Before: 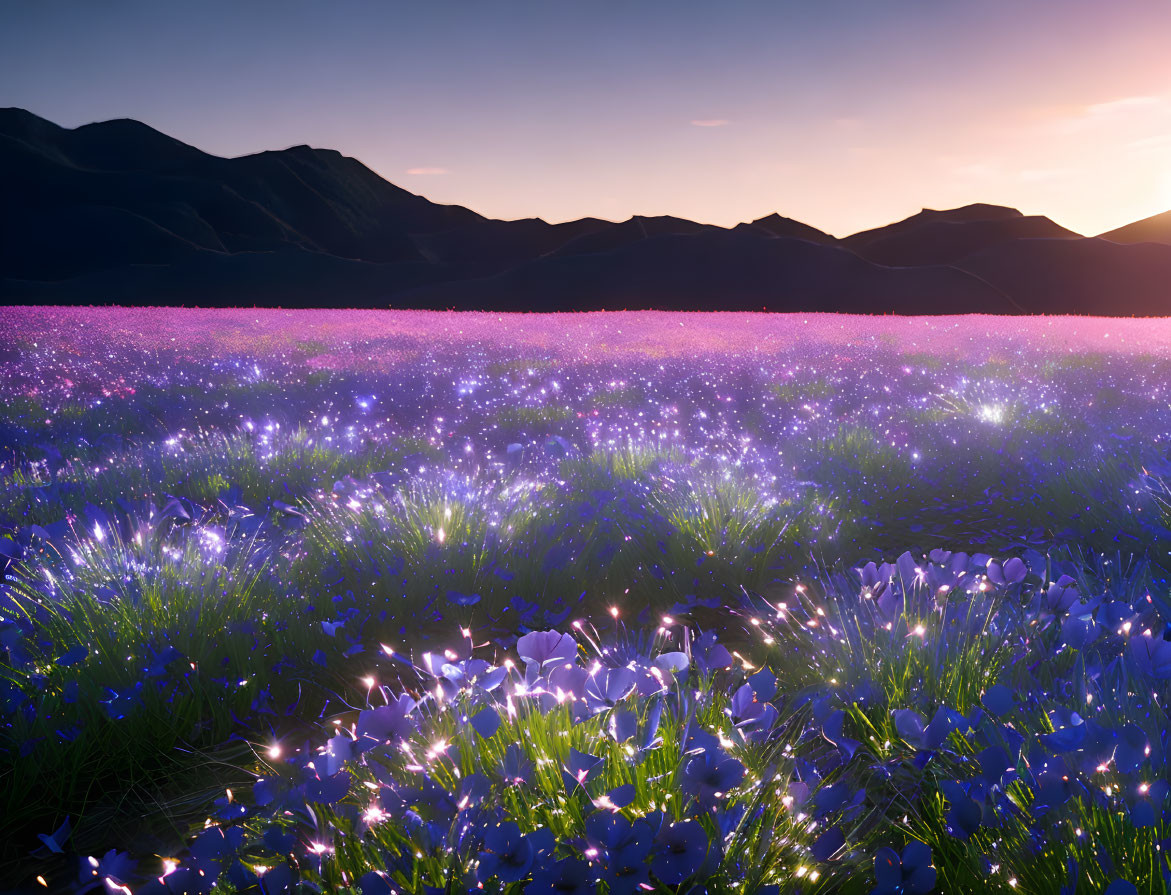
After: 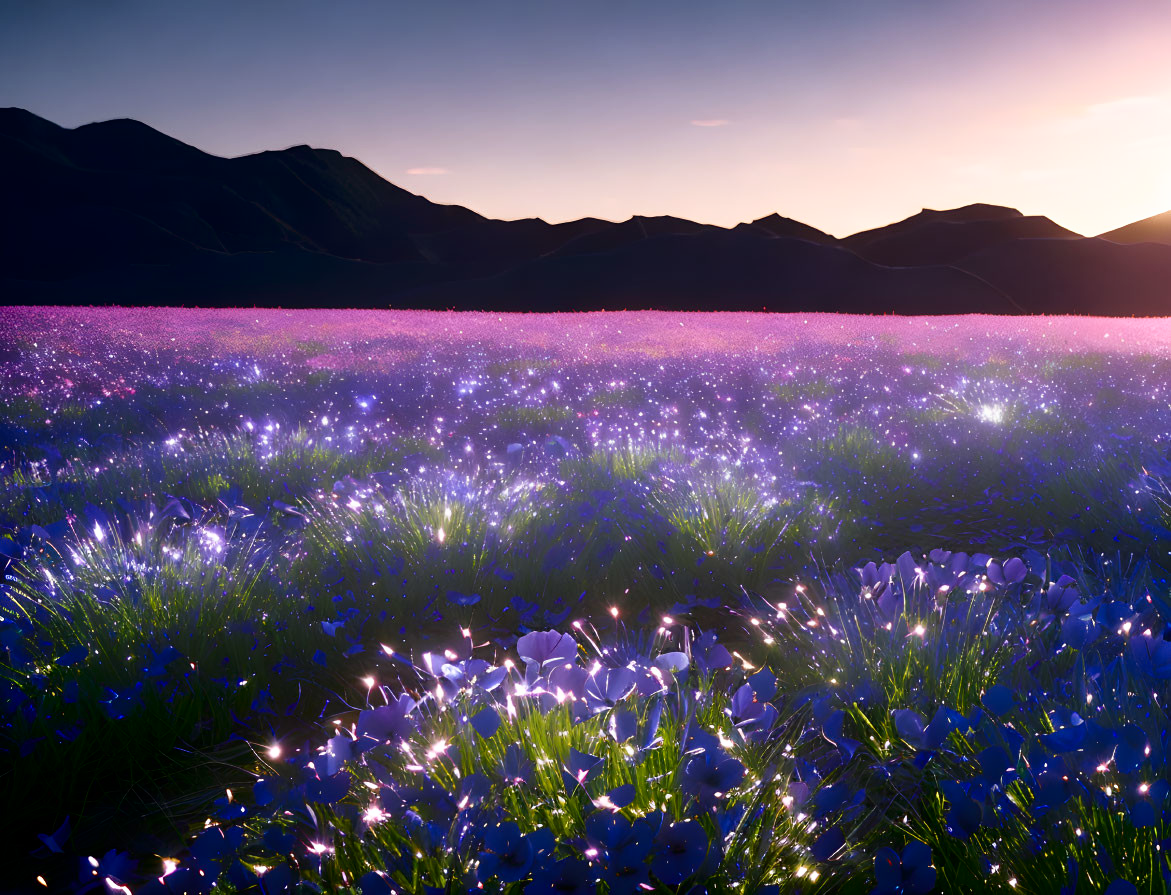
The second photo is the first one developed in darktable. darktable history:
shadows and highlights: shadows -63.84, white point adjustment -5.17, highlights 61.09
